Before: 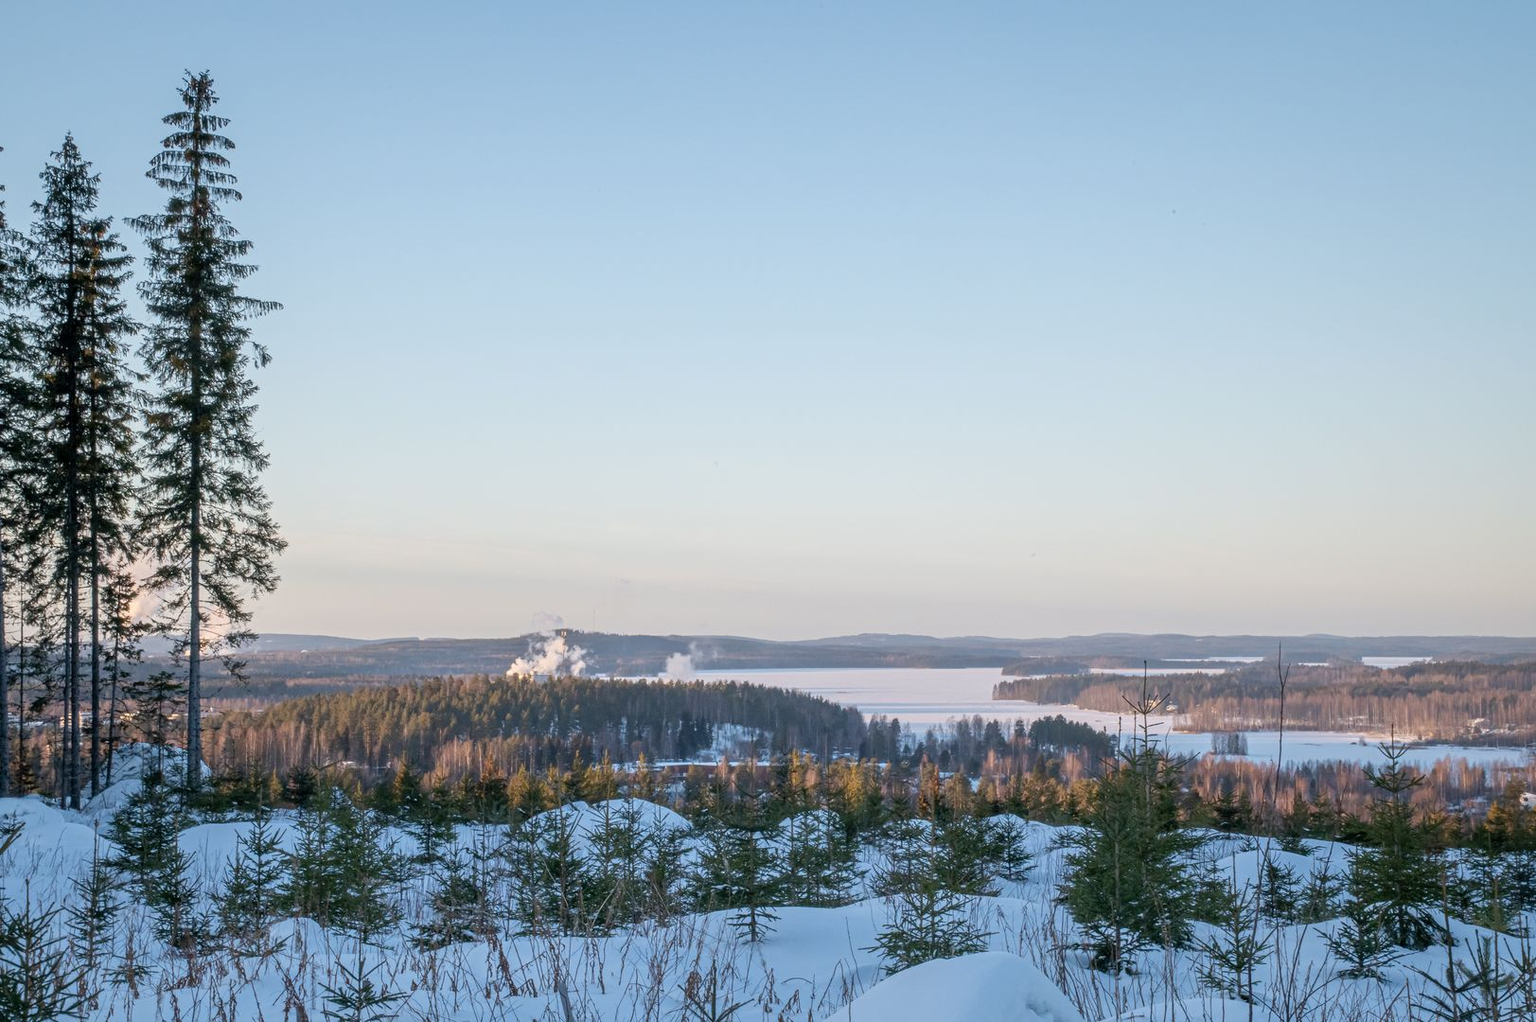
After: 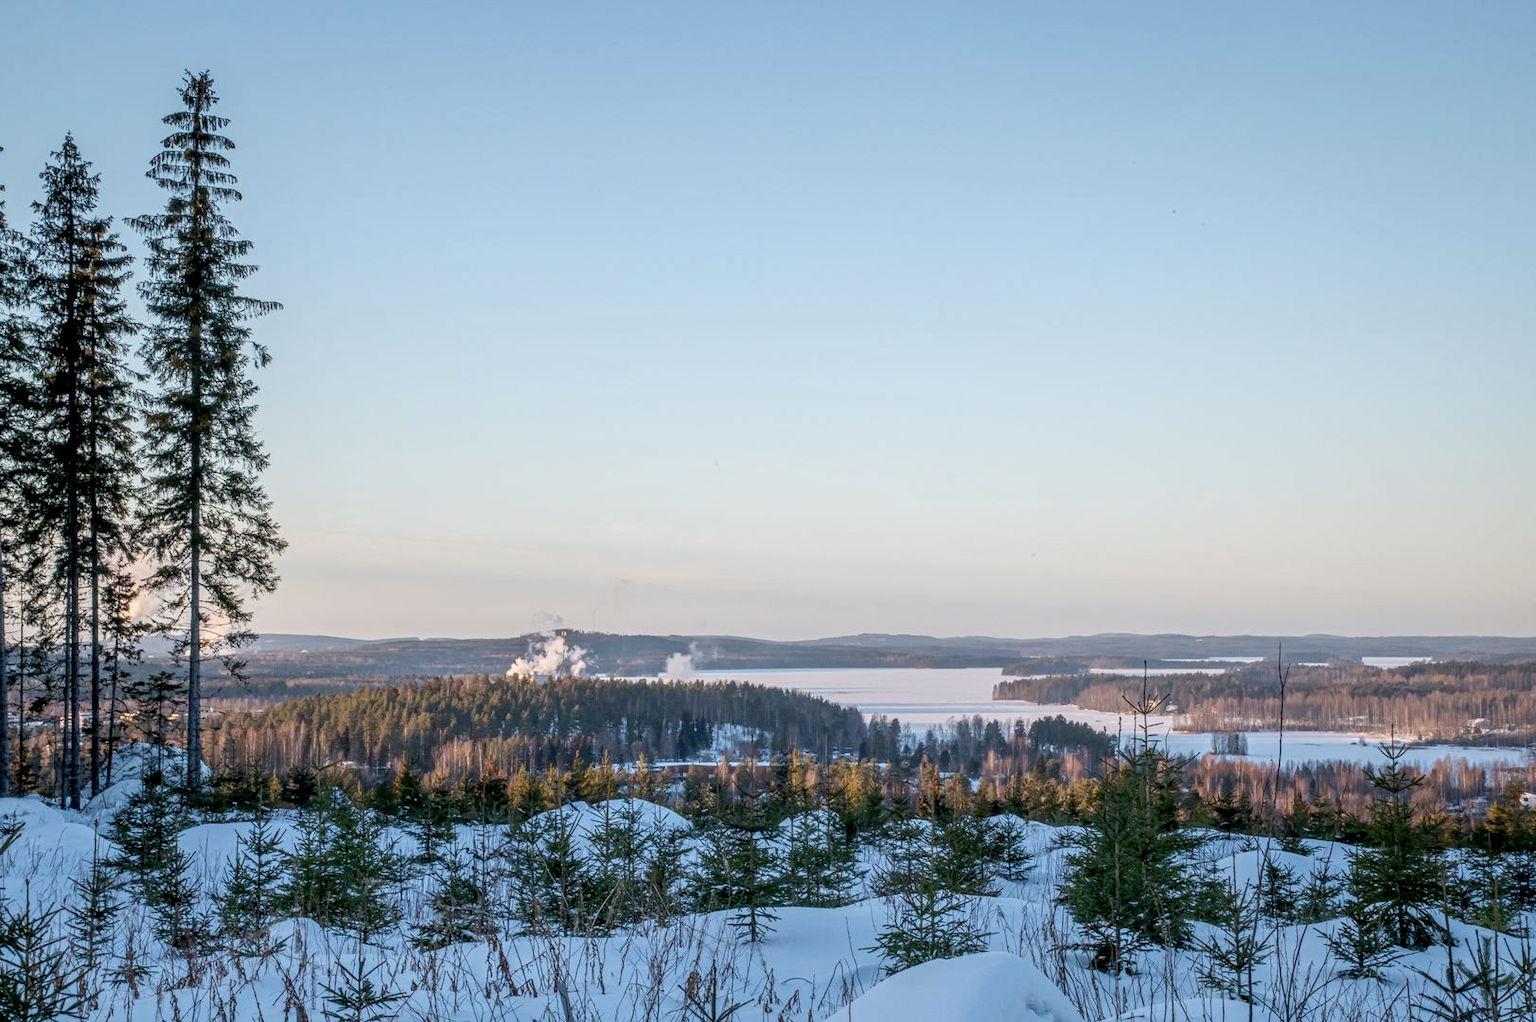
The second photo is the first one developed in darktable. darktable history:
exposure: black level correction 0.007, compensate exposure bias true, compensate highlight preservation false
local contrast: on, module defaults
